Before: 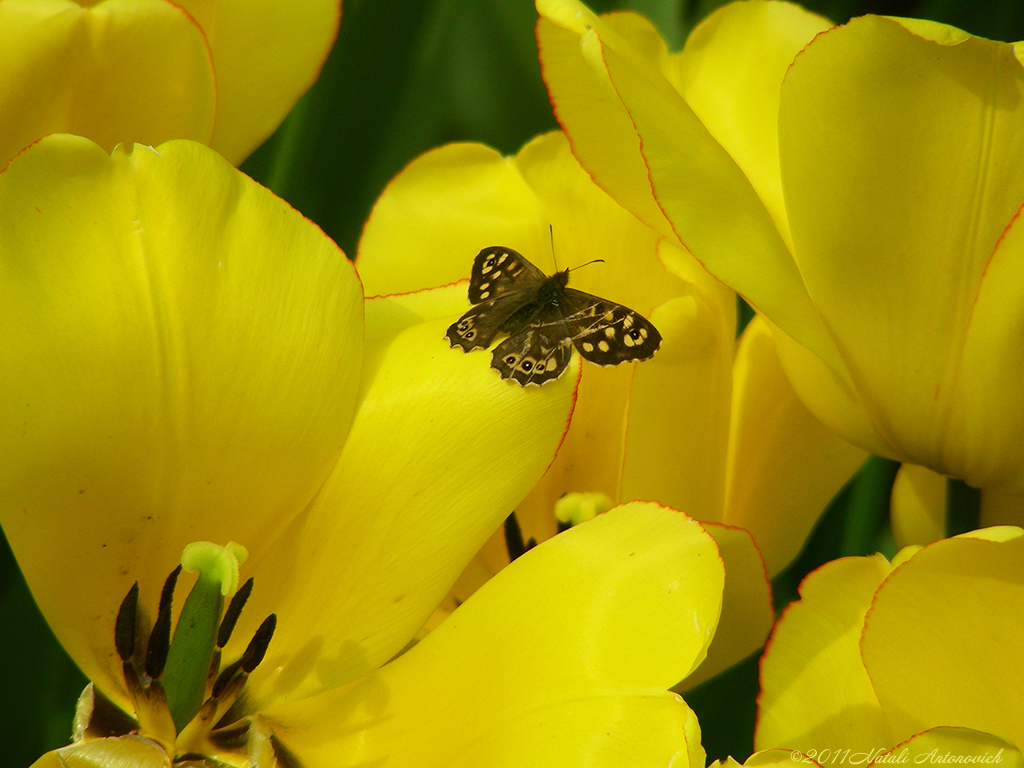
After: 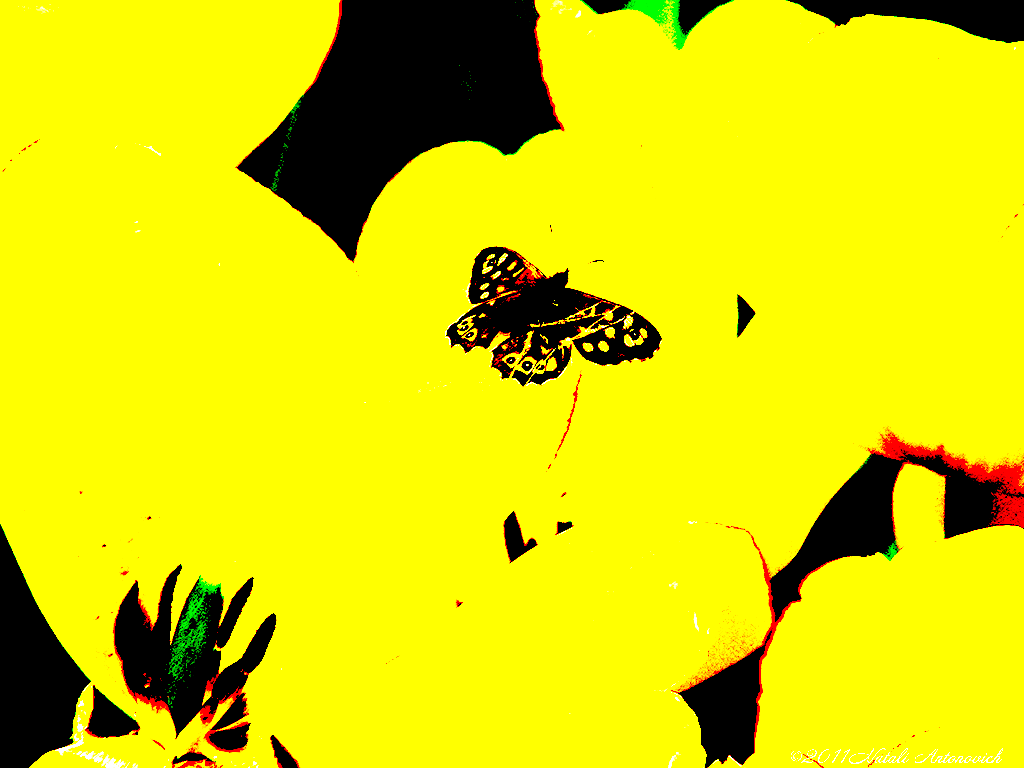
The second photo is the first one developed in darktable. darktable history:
velvia: strength 30%
exposure: black level correction 0.1, exposure 3 EV, compensate highlight preservation false
